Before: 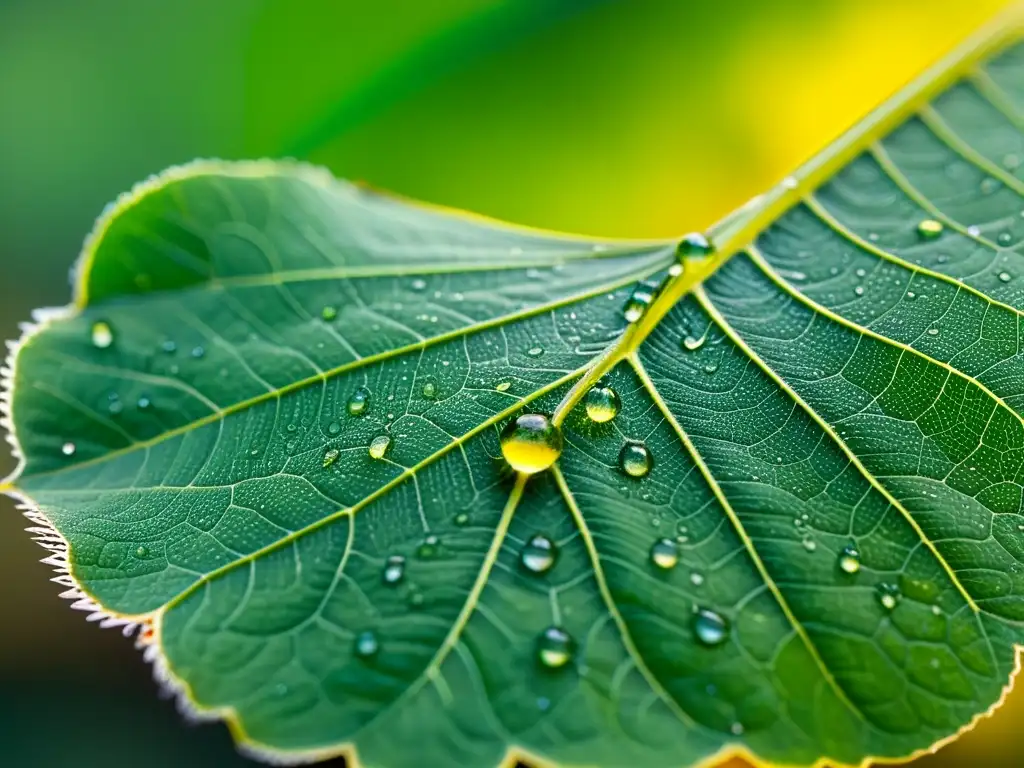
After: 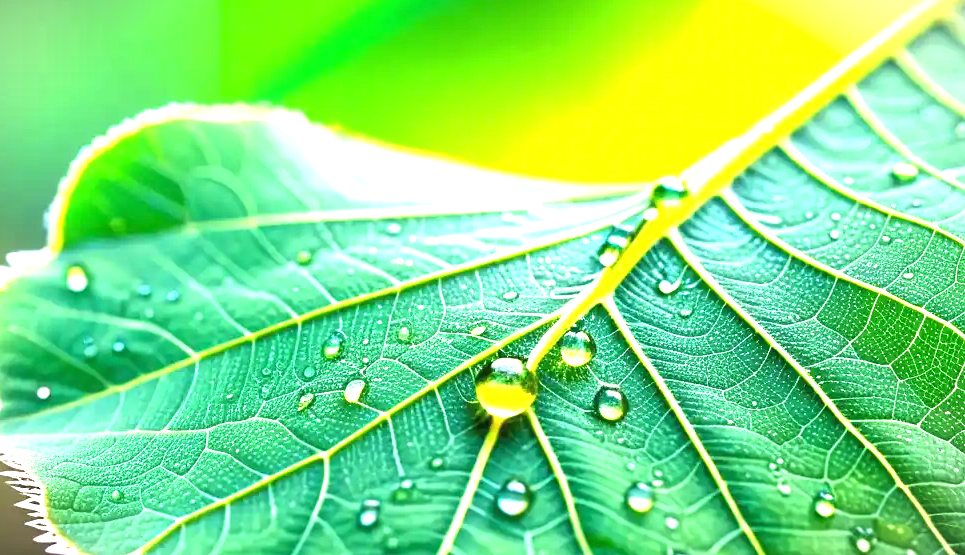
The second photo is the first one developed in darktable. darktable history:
exposure: black level correction 0, exposure 1.921 EV, compensate exposure bias true, compensate highlight preservation false
crop: left 2.488%, top 7.383%, right 3.215%, bottom 20.238%
vignetting: fall-off start 100.21%, width/height ratio 1.322
